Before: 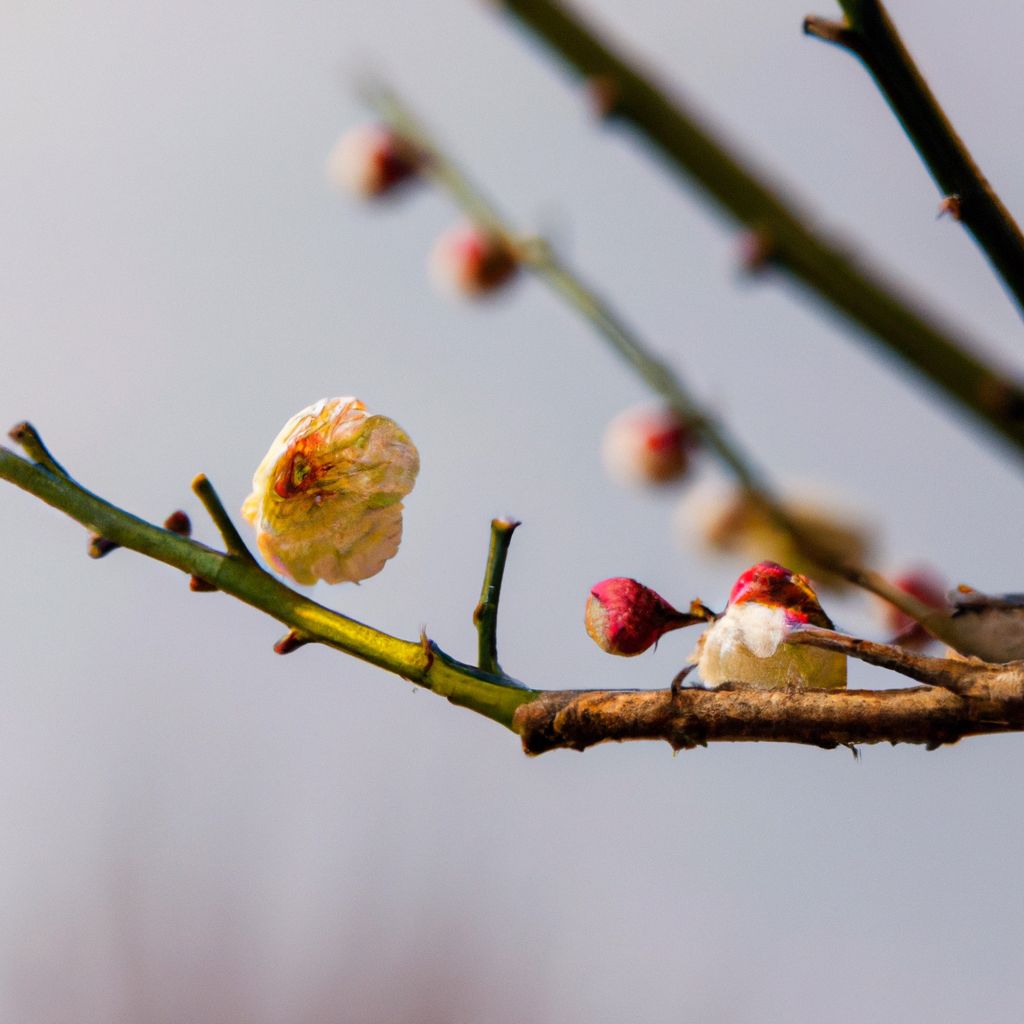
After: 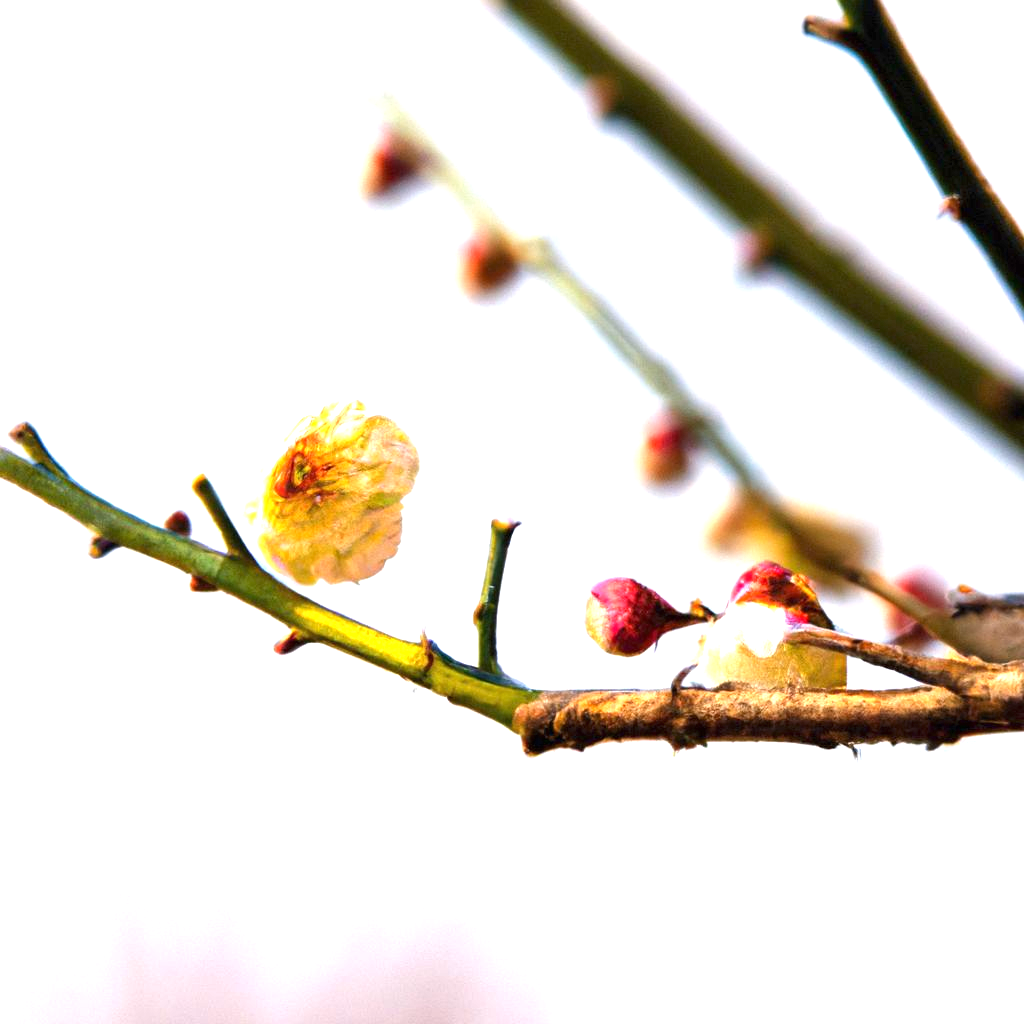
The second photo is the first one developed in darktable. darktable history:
exposure: black level correction 0, exposure 1.463 EV, compensate highlight preservation false
local contrast: mode bilateral grid, contrast 11, coarseness 25, detail 111%, midtone range 0.2
